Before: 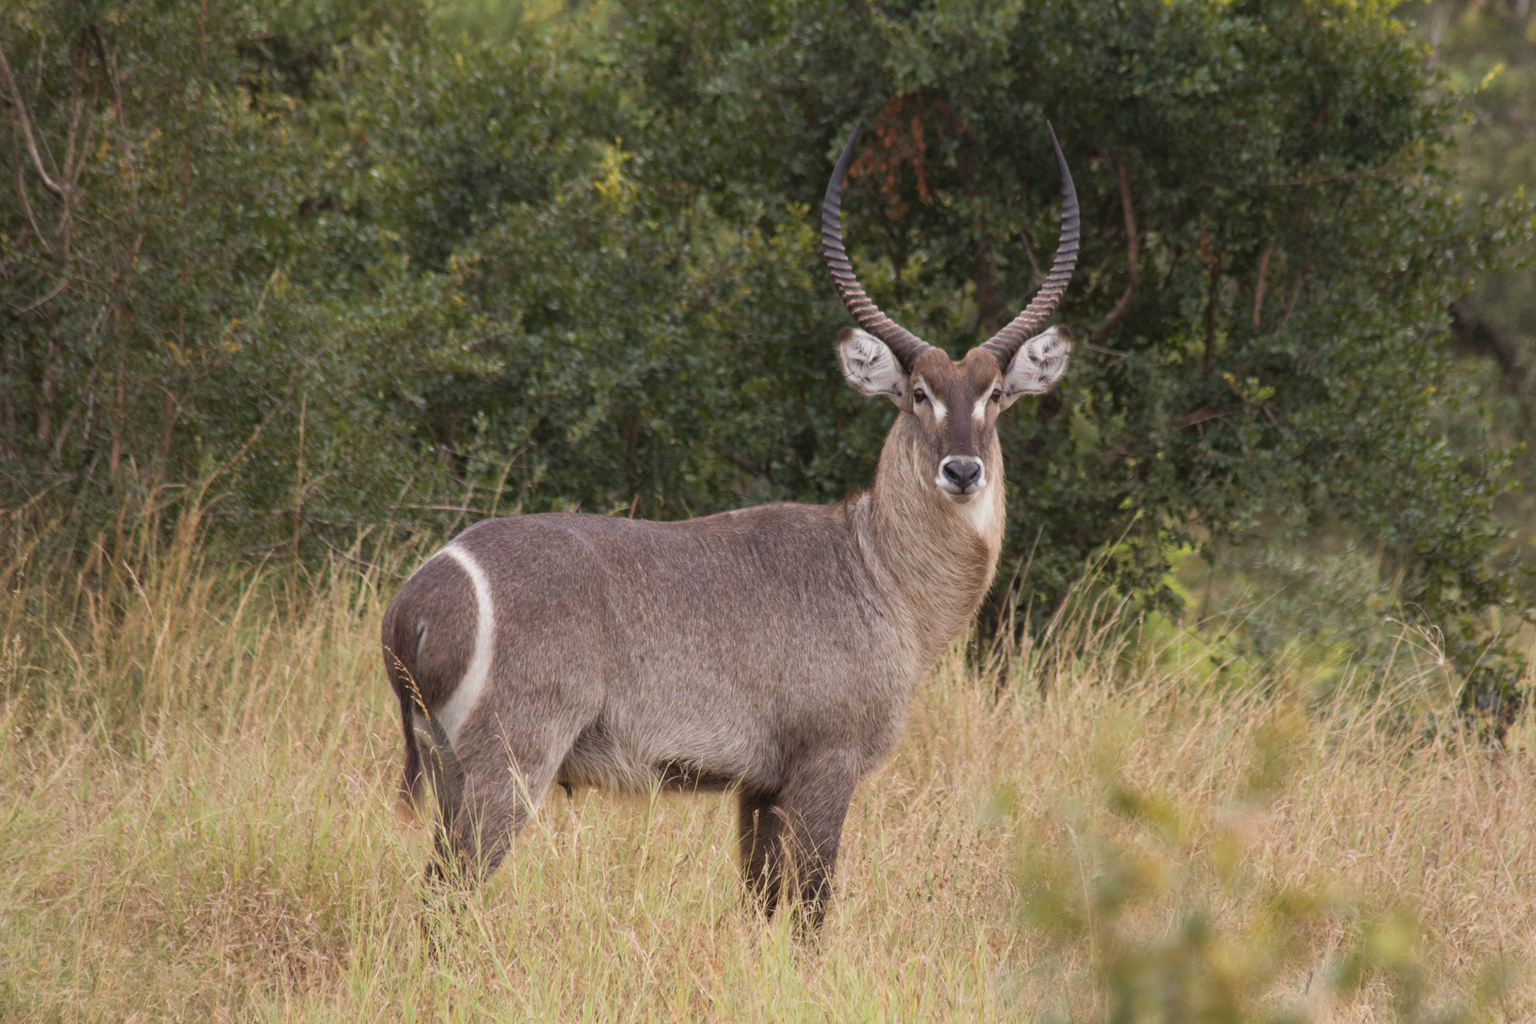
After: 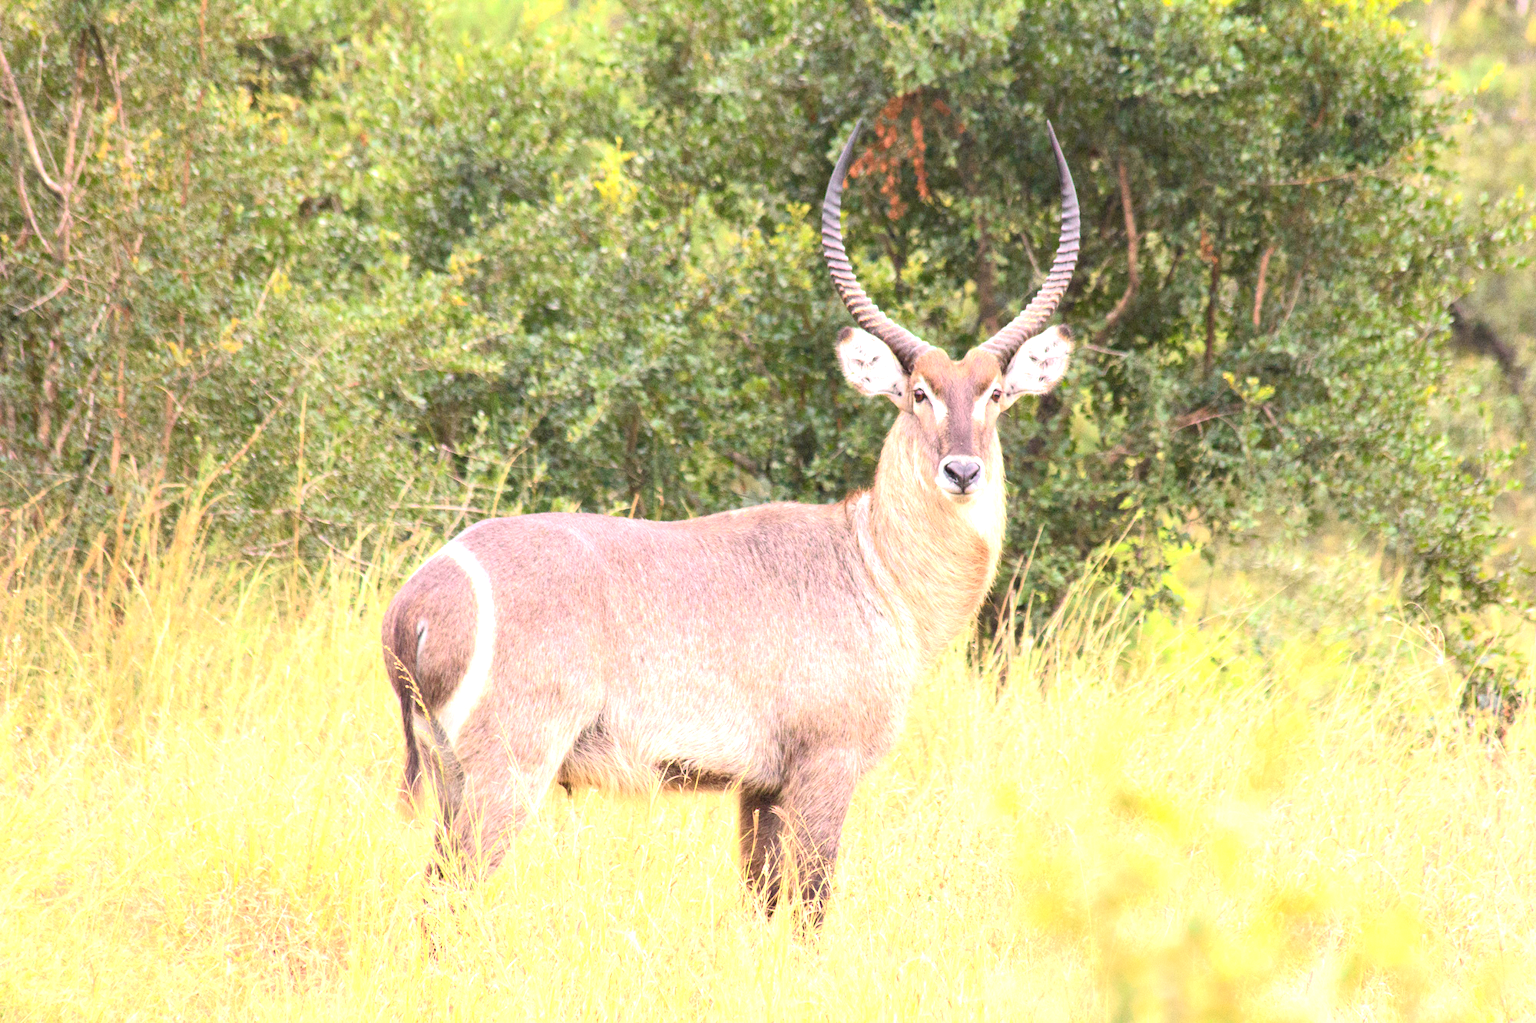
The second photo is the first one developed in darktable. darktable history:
tone curve: curves: ch0 [(0, 0) (0.128, 0.068) (0.292, 0.274) (0.46, 0.482) (0.653, 0.717) (0.819, 0.869) (0.998, 0.969)]; ch1 [(0, 0) (0.384, 0.365) (0.463, 0.45) (0.486, 0.486) (0.503, 0.504) (0.517, 0.517) (0.549, 0.572) (0.583, 0.615) (0.672, 0.699) (0.774, 0.817) (1, 1)]; ch2 [(0, 0) (0.374, 0.344) (0.446, 0.443) (0.494, 0.5) (0.527, 0.529) (0.565, 0.591) (0.644, 0.682) (1, 1)], color space Lab, independent channels, preserve colors none
exposure: black level correction 0, exposure 2.113 EV, compensate exposure bias true, compensate highlight preservation false
